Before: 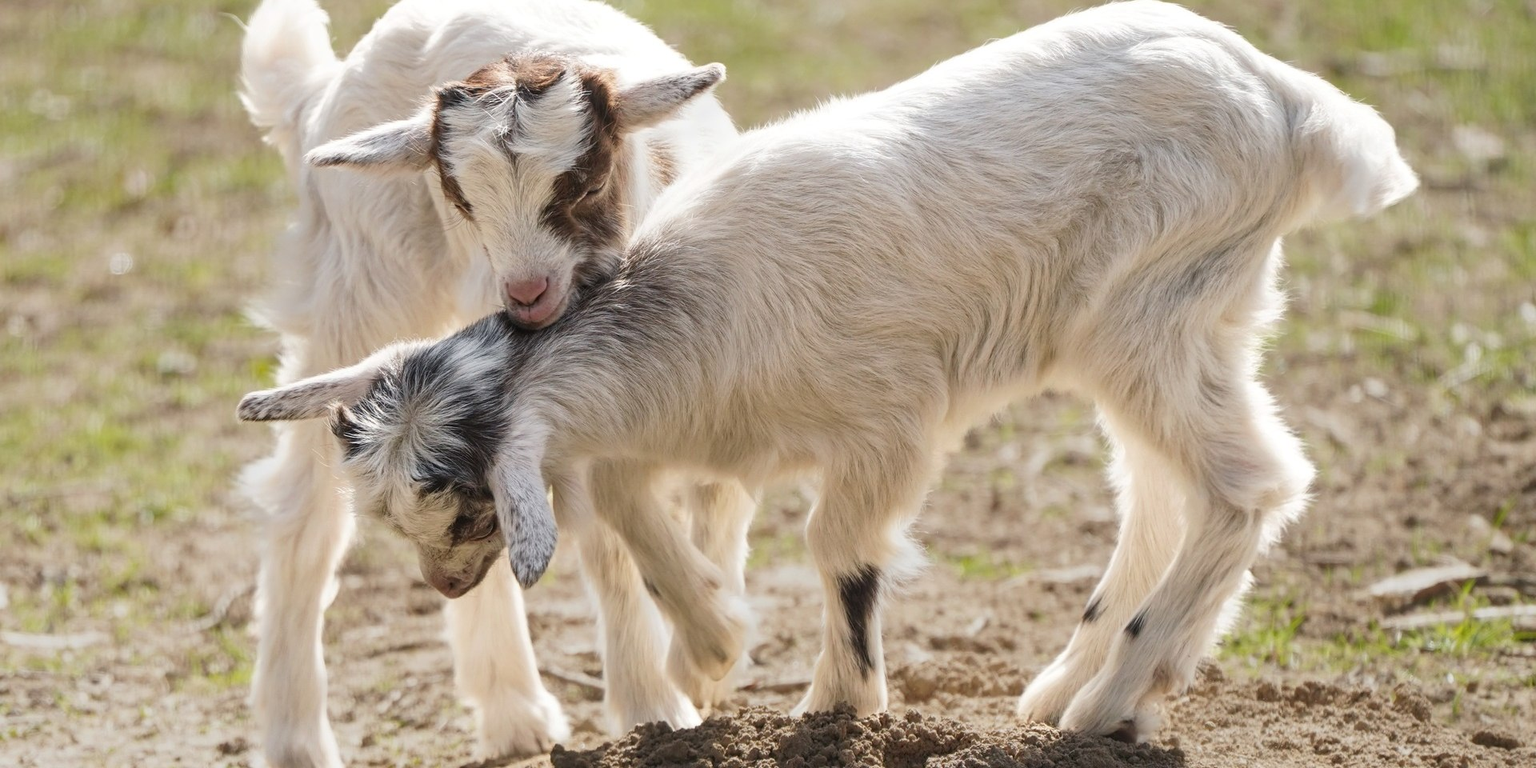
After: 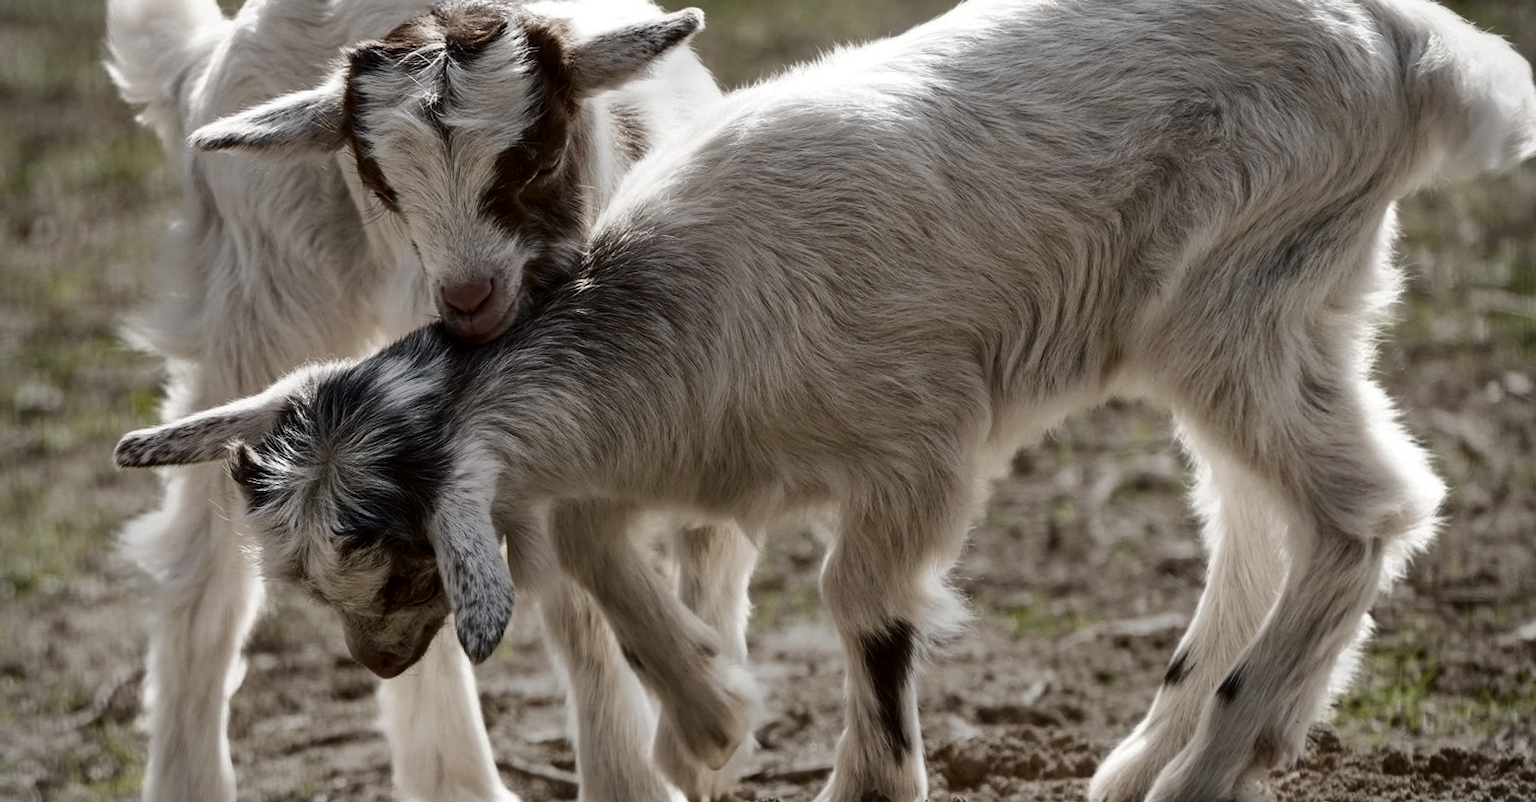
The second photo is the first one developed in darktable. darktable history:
color correction: saturation 0.5
exposure: compensate highlight preservation false
rotate and perspective: rotation -1.75°, automatic cropping off
crop and rotate: left 10.071%, top 10.071%, right 10.02%, bottom 10.02%
shadows and highlights: soften with gaussian
vignetting: fall-off start 91.19%
contrast brightness saturation: contrast 0.09, brightness -0.59, saturation 0.17
